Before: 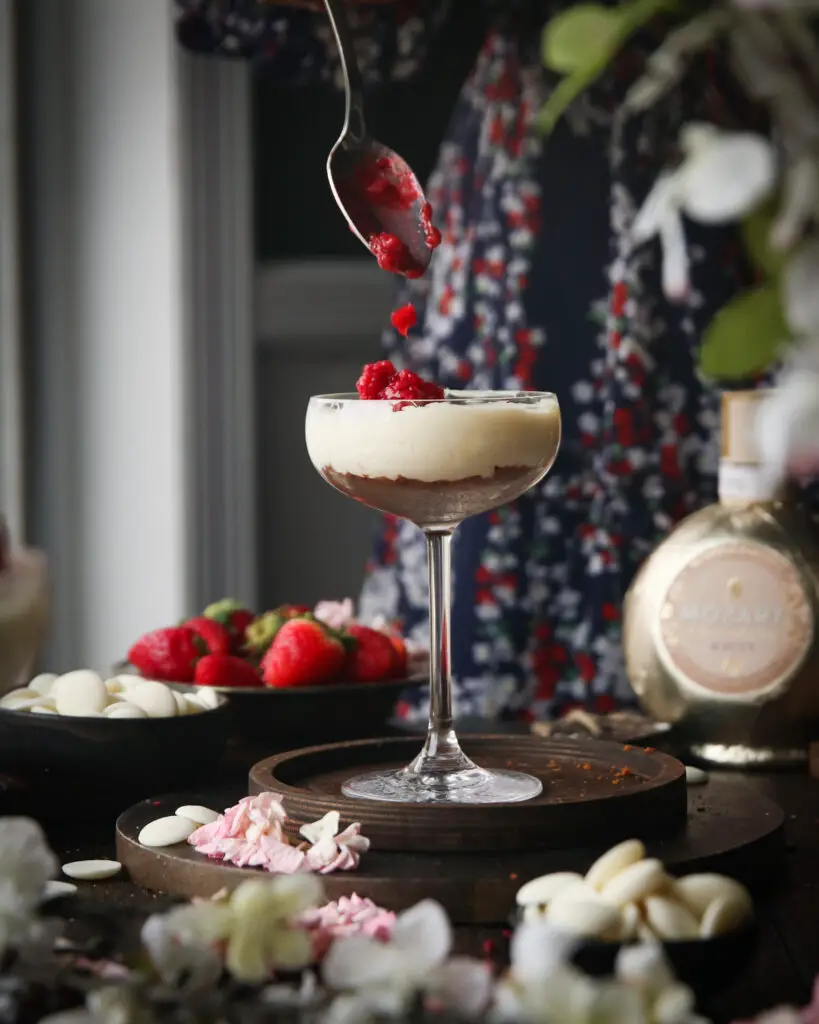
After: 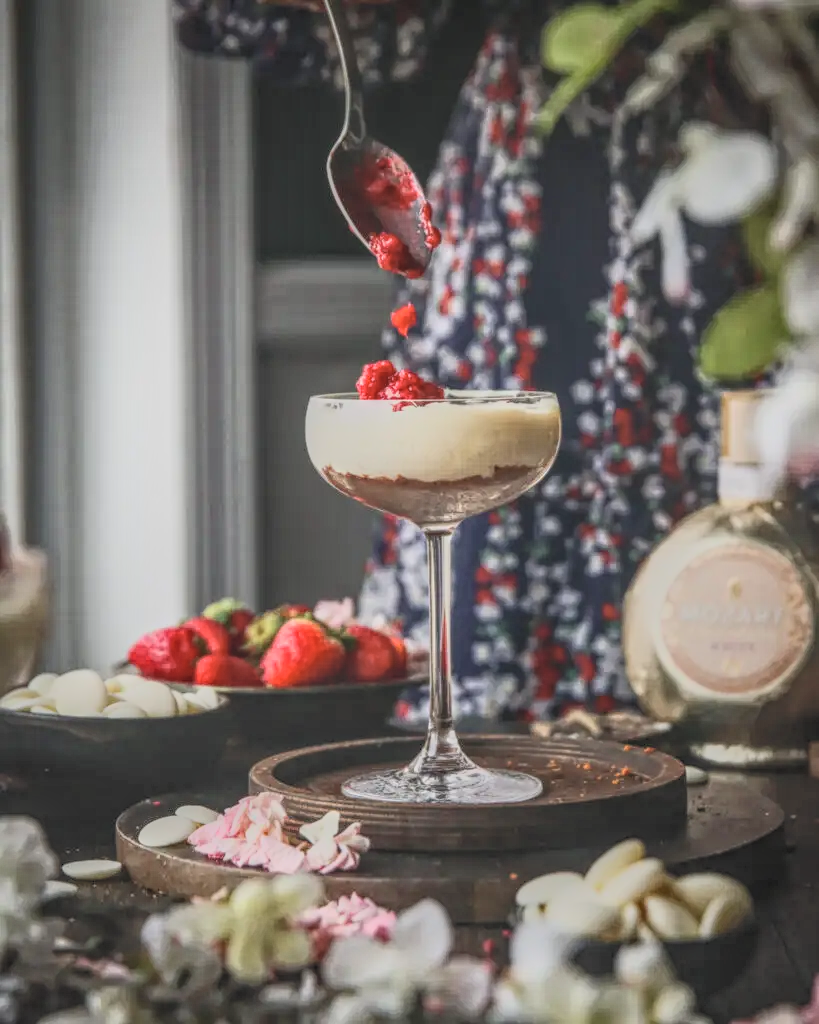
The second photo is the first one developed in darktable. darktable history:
contrast brightness saturation: contrast 0.391, brightness 0.53
local contrast: highlights 20%, shadows 26%, detail 201%, midtone range 0.2
